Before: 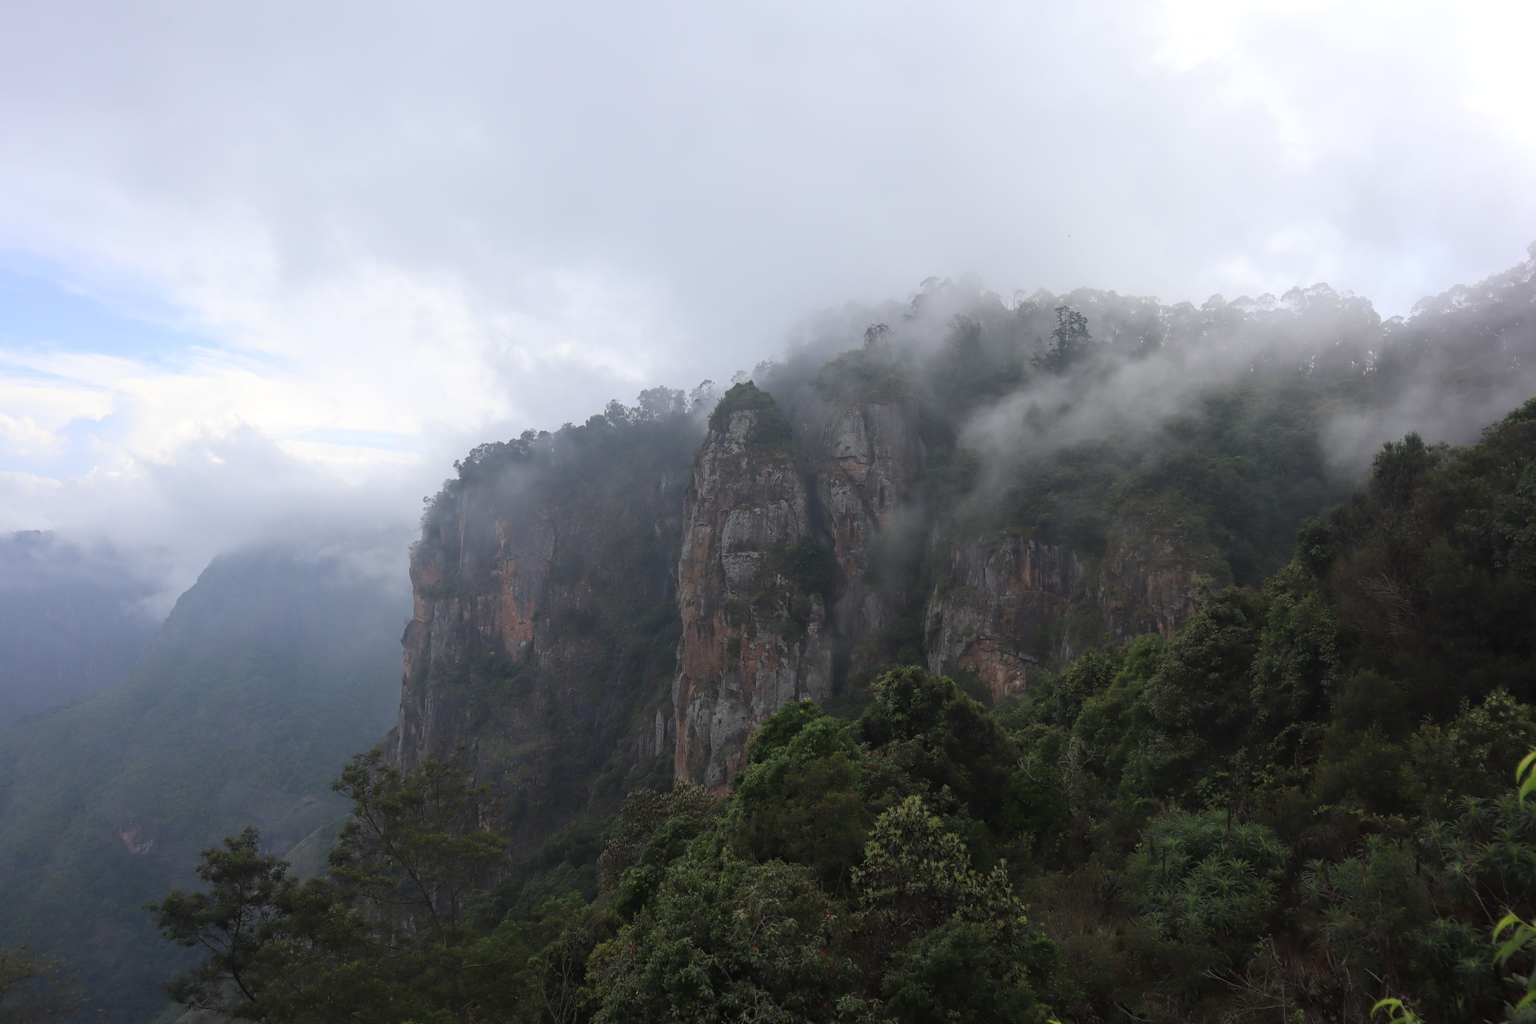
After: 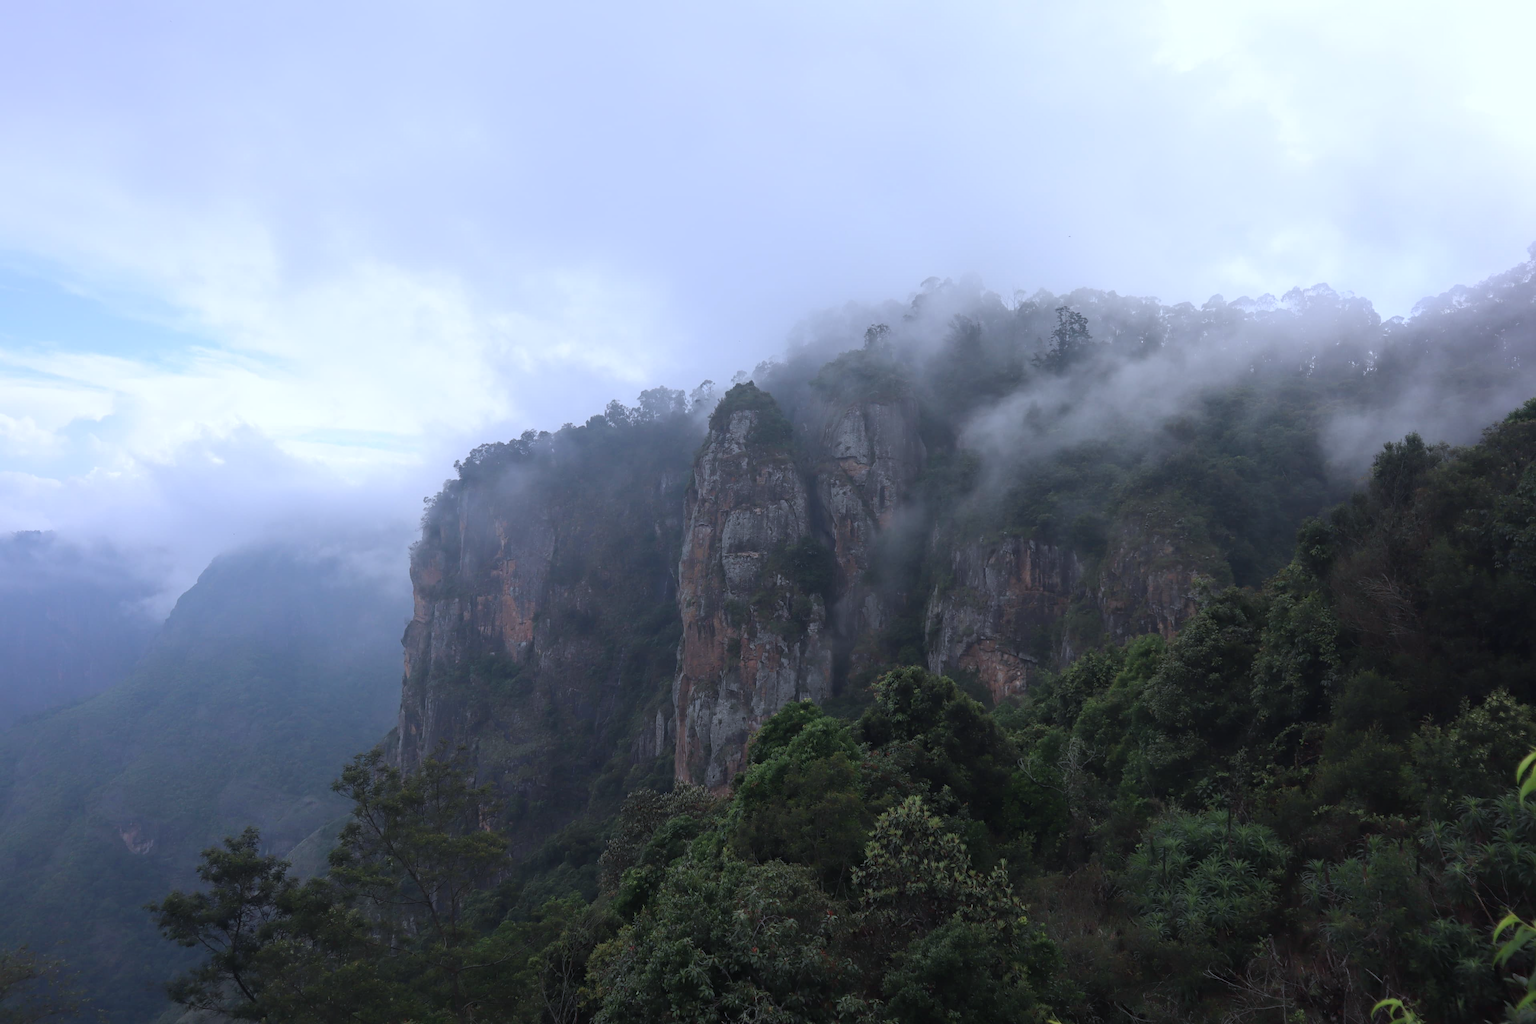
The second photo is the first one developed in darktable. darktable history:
color calibration: illuminant custom, x 0.372, y 0.382, temperature 4279.79 K
